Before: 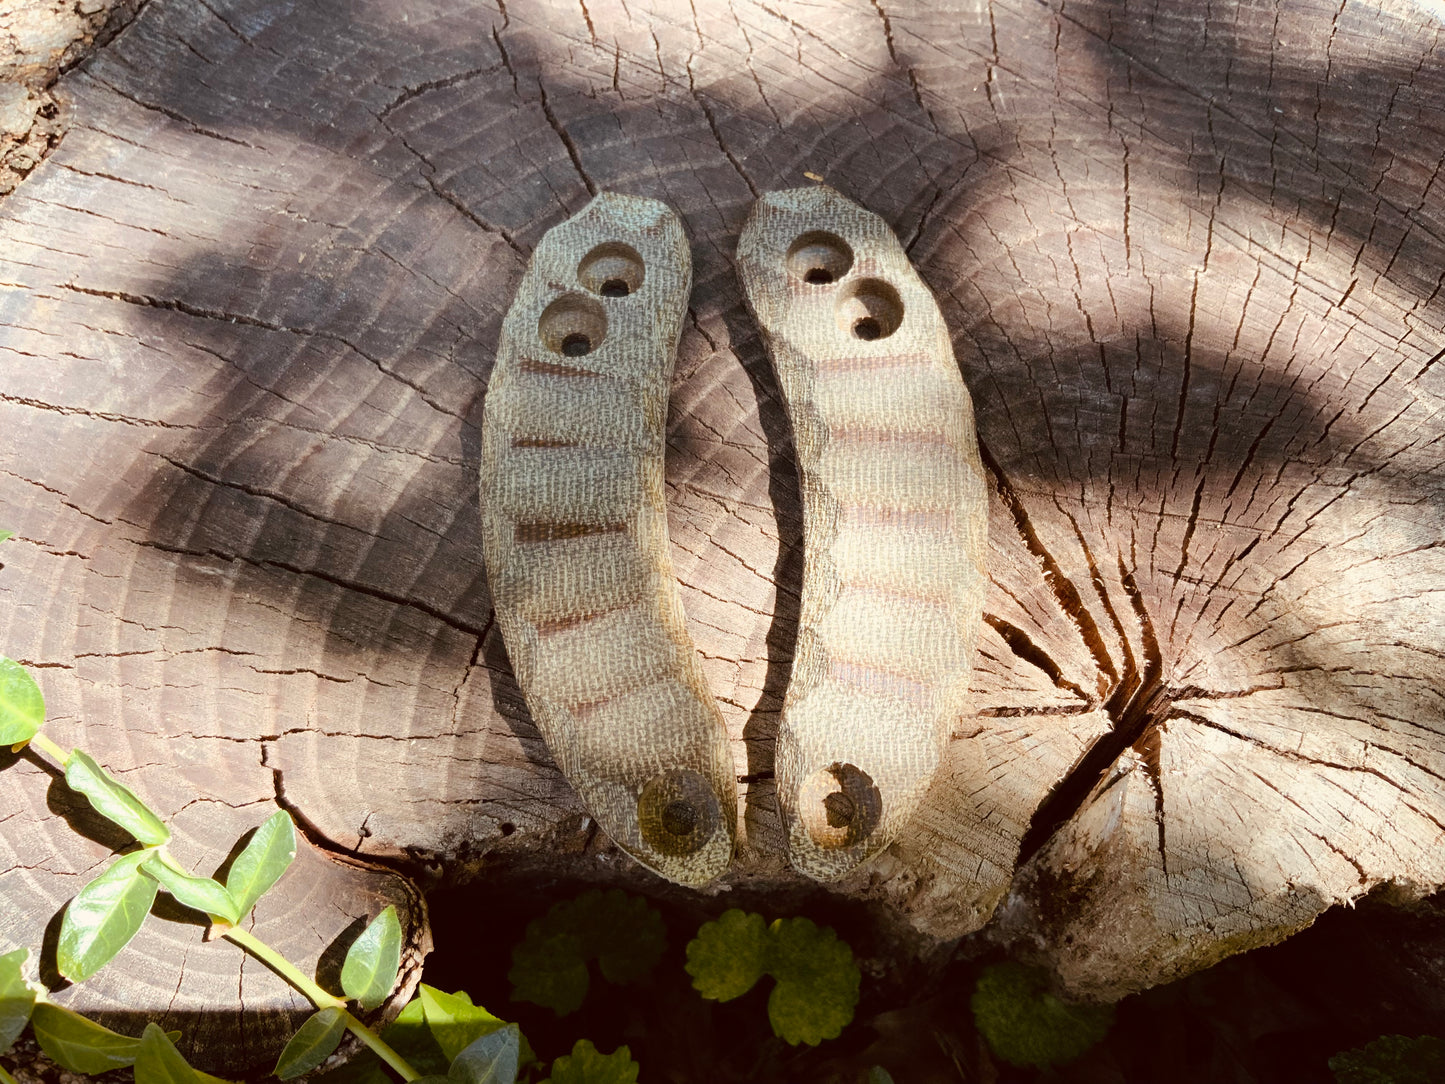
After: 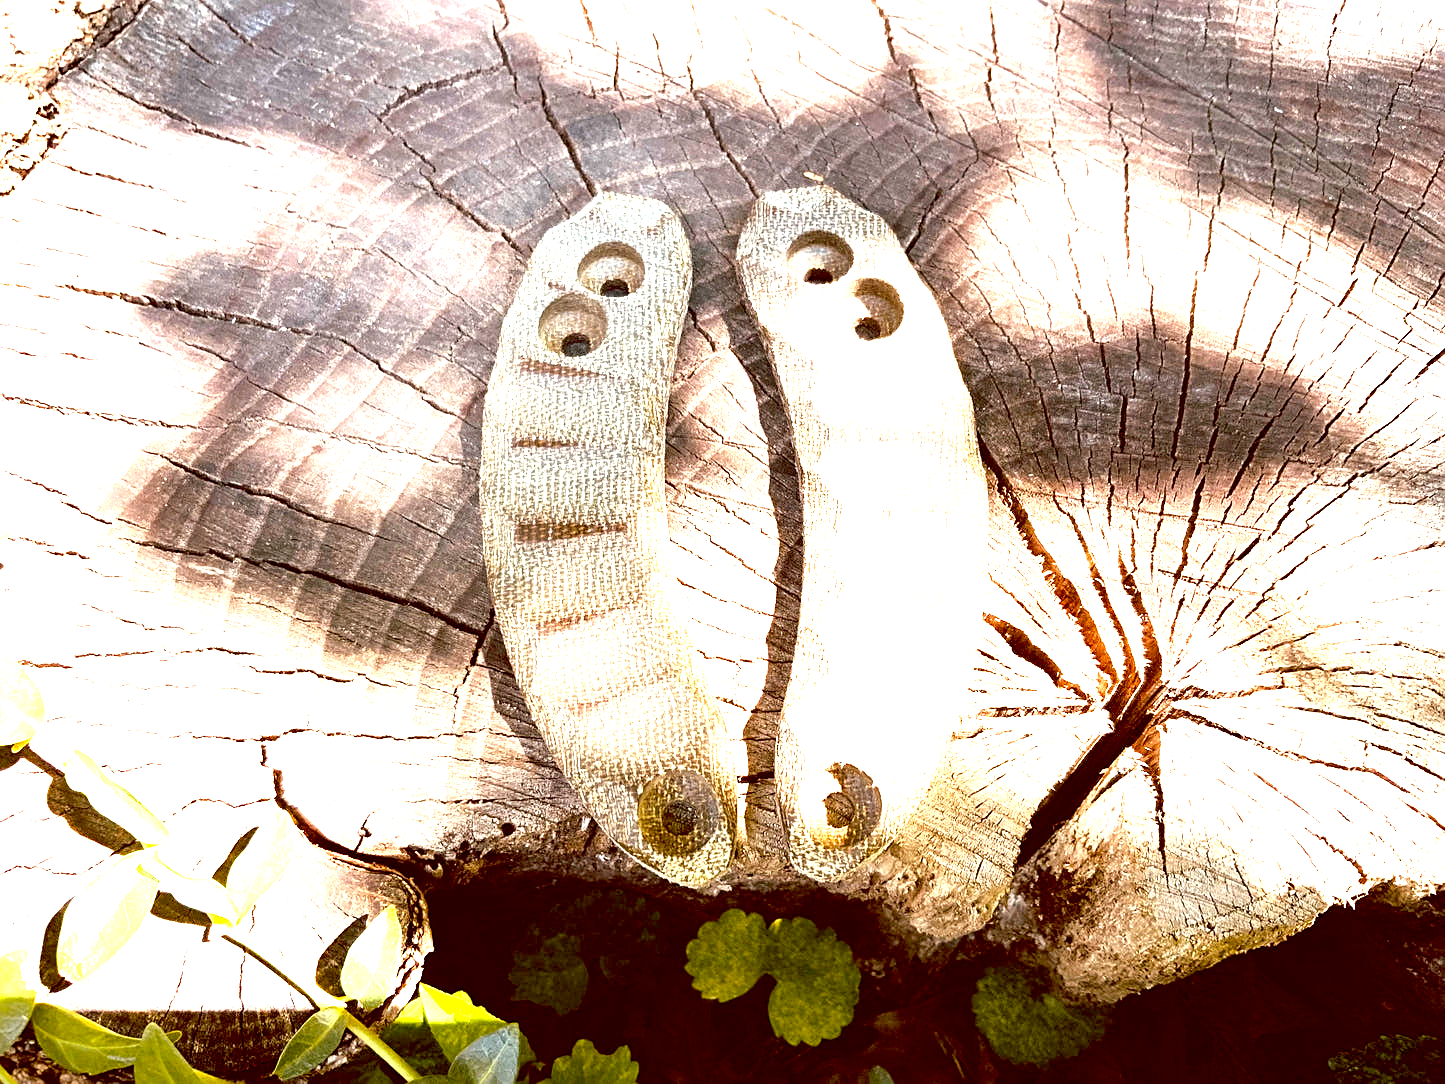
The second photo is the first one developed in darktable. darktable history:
sharpen: on, module defaults
exposure: black level correction 0.005, exposure 2.084 EV, compensate highlight preservation false
